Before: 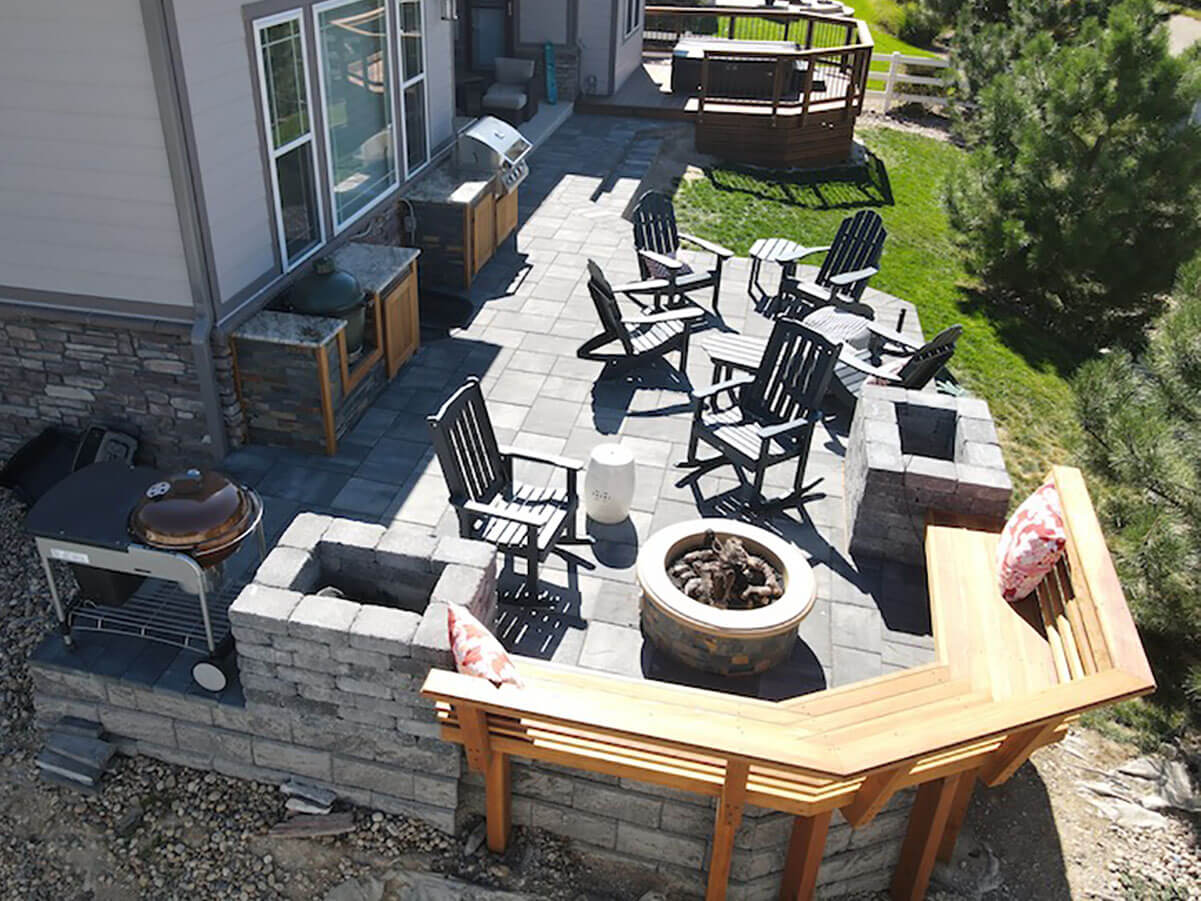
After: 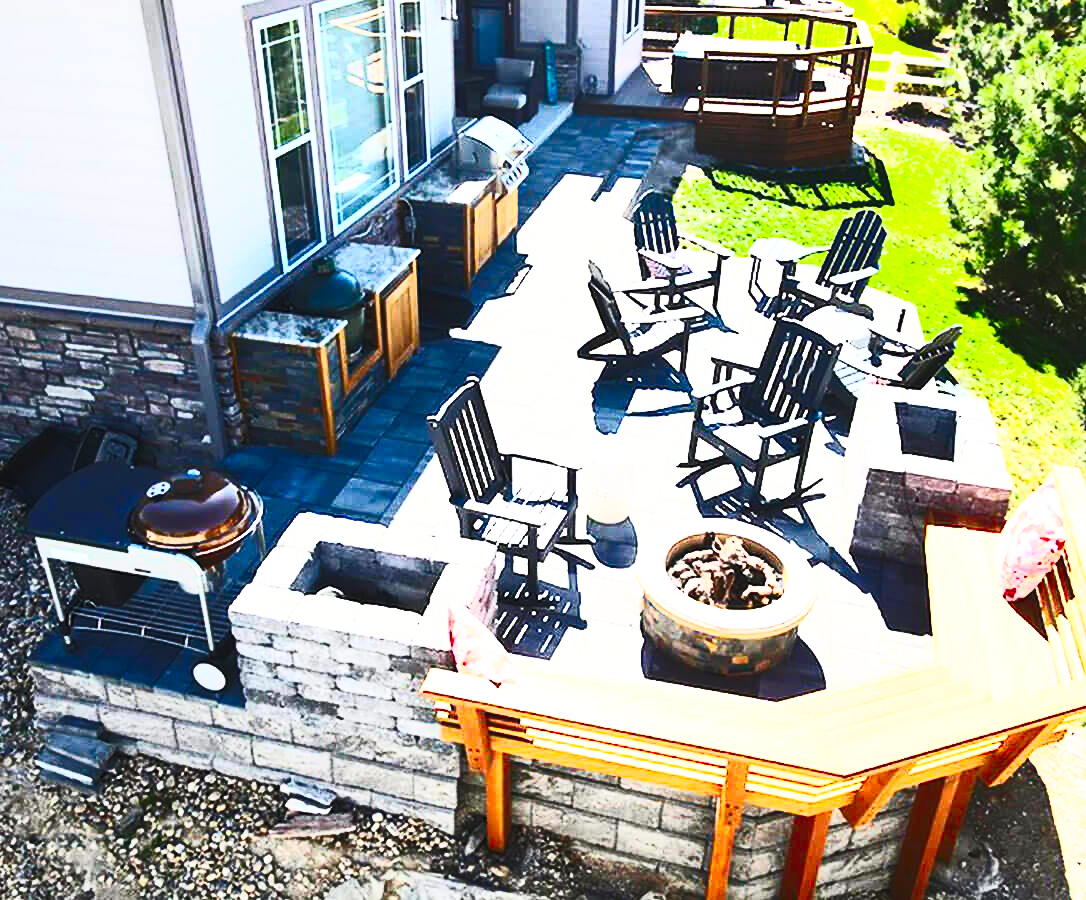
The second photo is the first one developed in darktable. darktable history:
base curve: curves: ch0 [(0, 0) (0.028, 0.03) (0.121, 0.232) (0.46, 0.748) (0.859, 0.968) (1, 1)], preserve colors none
crop: right 9.509%, bottom 0.031%
contrast brightness saturation: contrast 0.83, brightness 0.59, saturation 0.59
